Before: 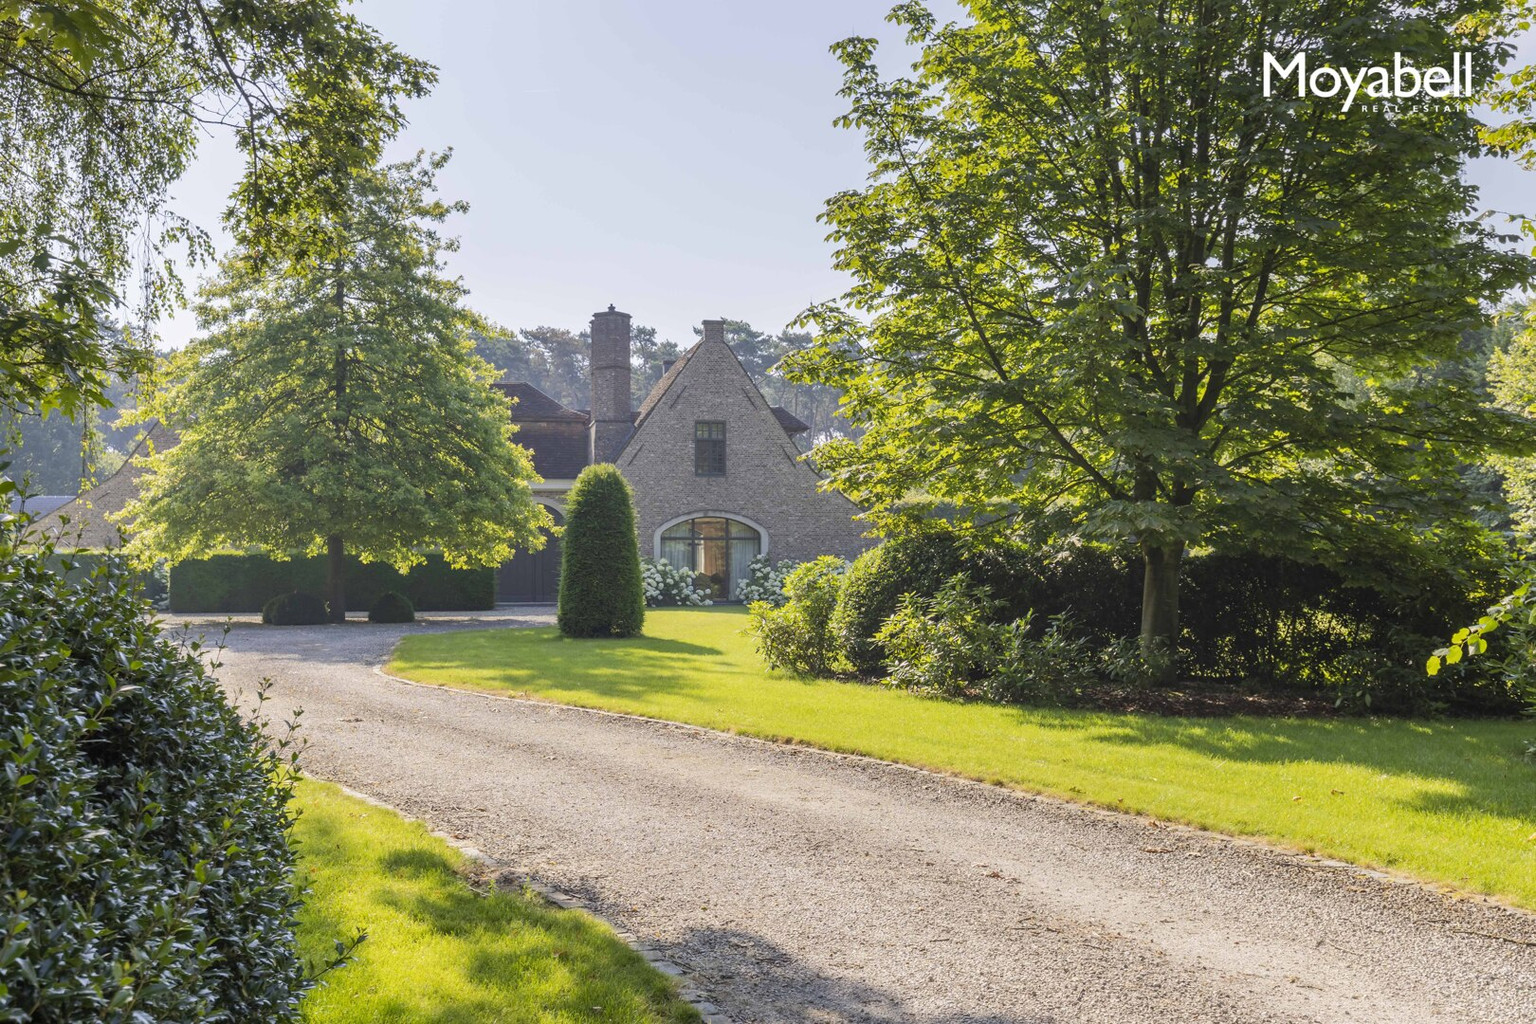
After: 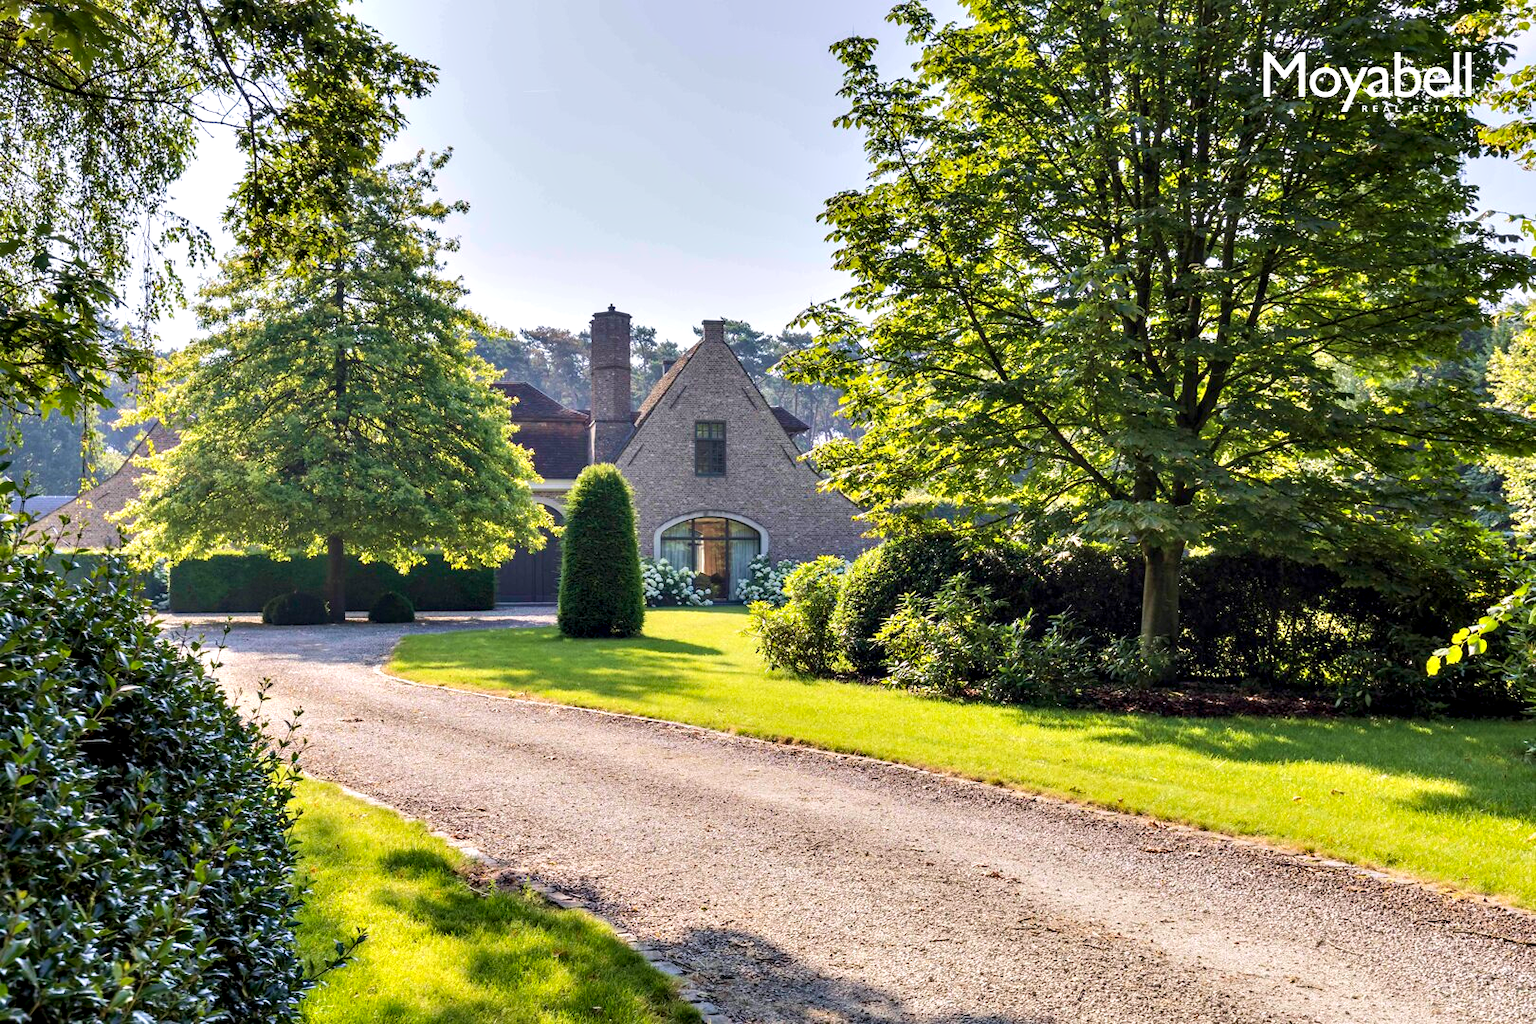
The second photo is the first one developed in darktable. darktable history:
velvia: on, module defaults
contrast equalizer: octaves 7, y [[0.6 ×6], [0.55 ×6], [0 ×6], [0 ×6], [0 ×6]]
